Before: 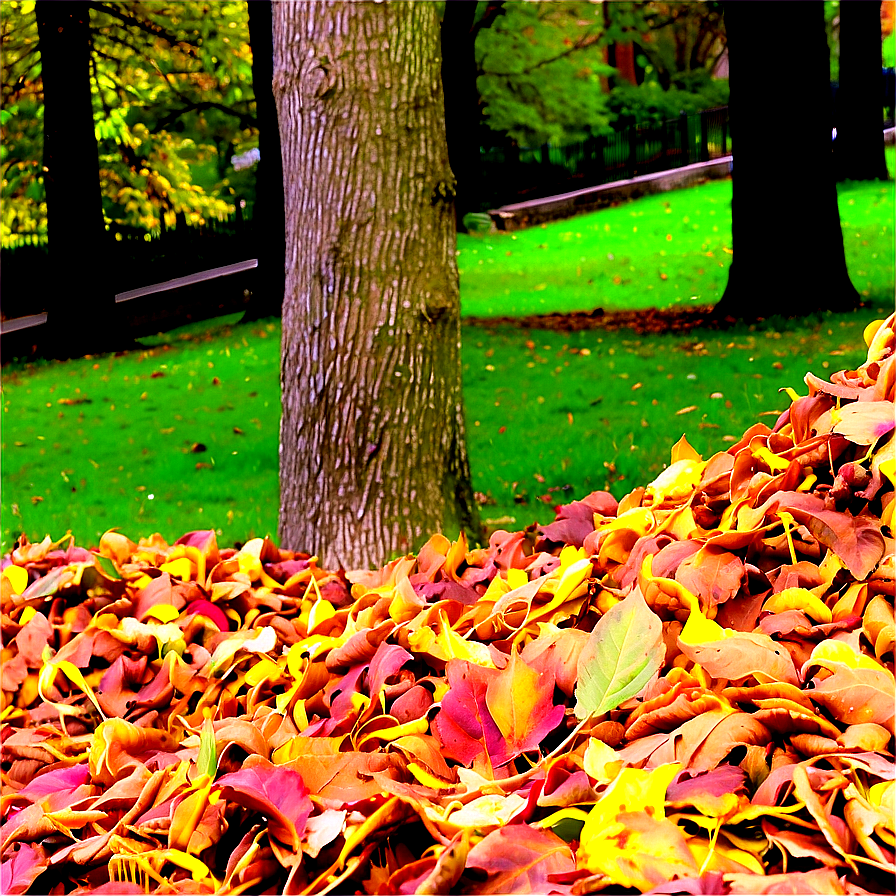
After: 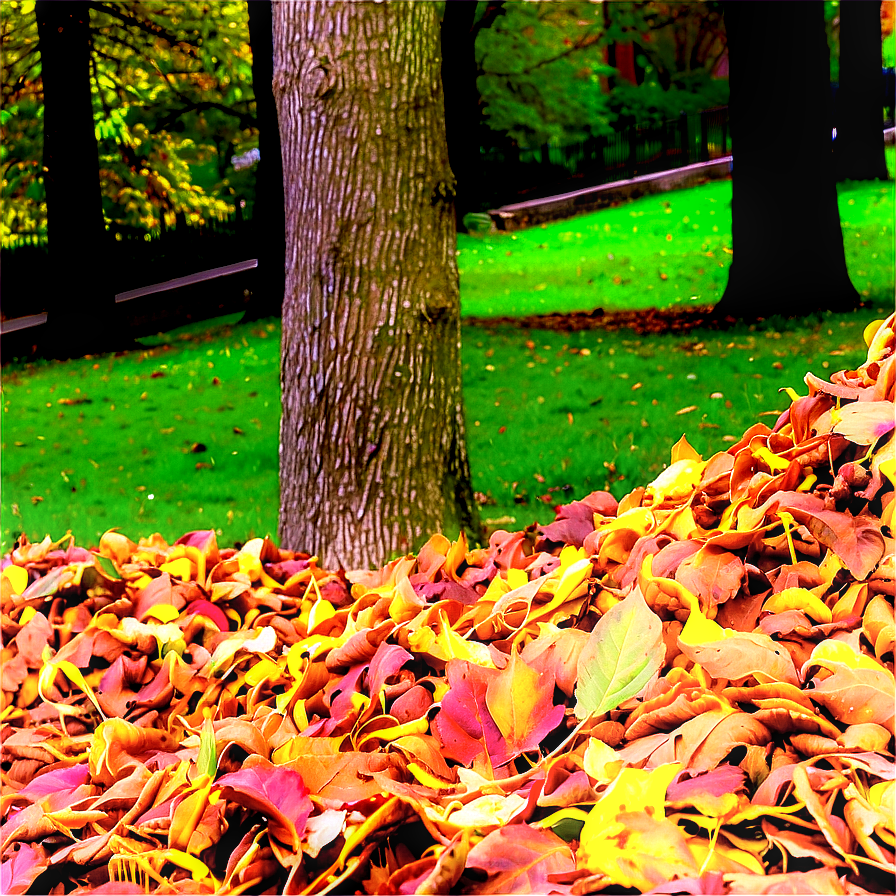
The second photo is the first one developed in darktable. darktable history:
shadows and highlights: shadows -89.52, highlights 88.53, soften with gaussian
local contrast: on, module defaults
